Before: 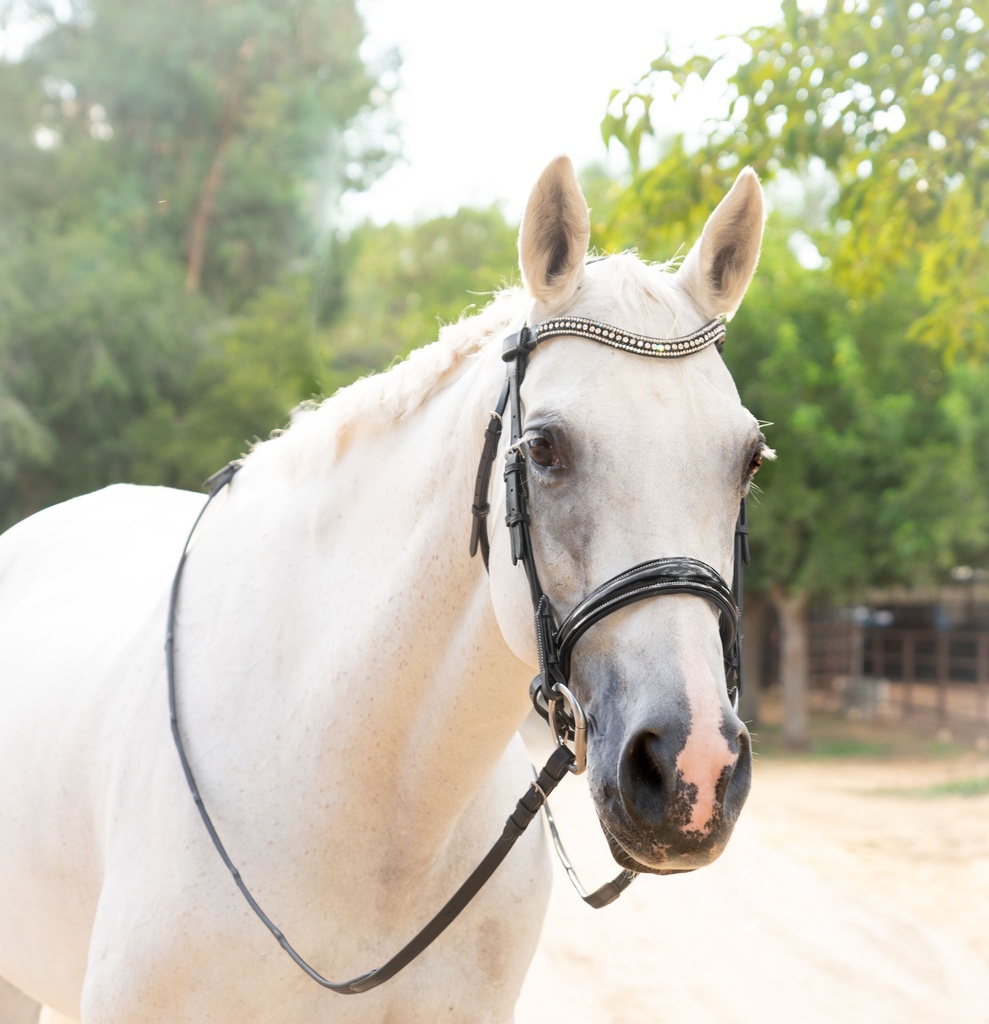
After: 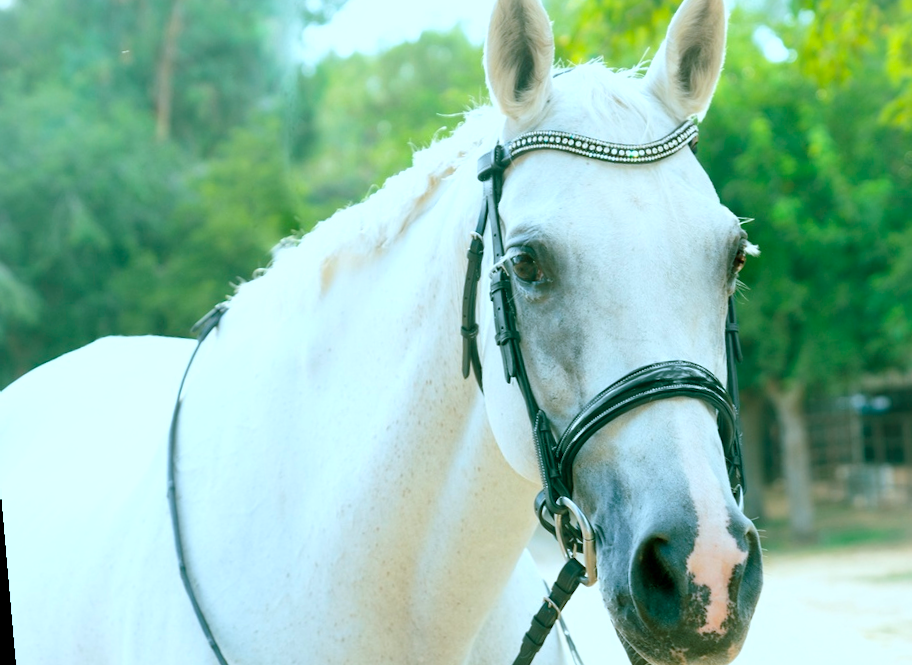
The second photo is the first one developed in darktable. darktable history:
crop and rotate: angle 0.03°, top 11.643%, right 5.651%, bottom 11.189%
rotate and perspective: rotation -5°, crop left 0.05, crop right 0.952, crop top 0.11, crop bottom 0.89
white balance: red 1.05, blue 1.072
color balance rgb: shadows lift › chroma 11.71%, shadows lift › hue 133.46°, power › chroma 2.15%, power › hue 166.83°, highlights gain › chroma 4%, highlights gain › hue 200.2°, perceptual saturation grading › global saturation 18.05%
